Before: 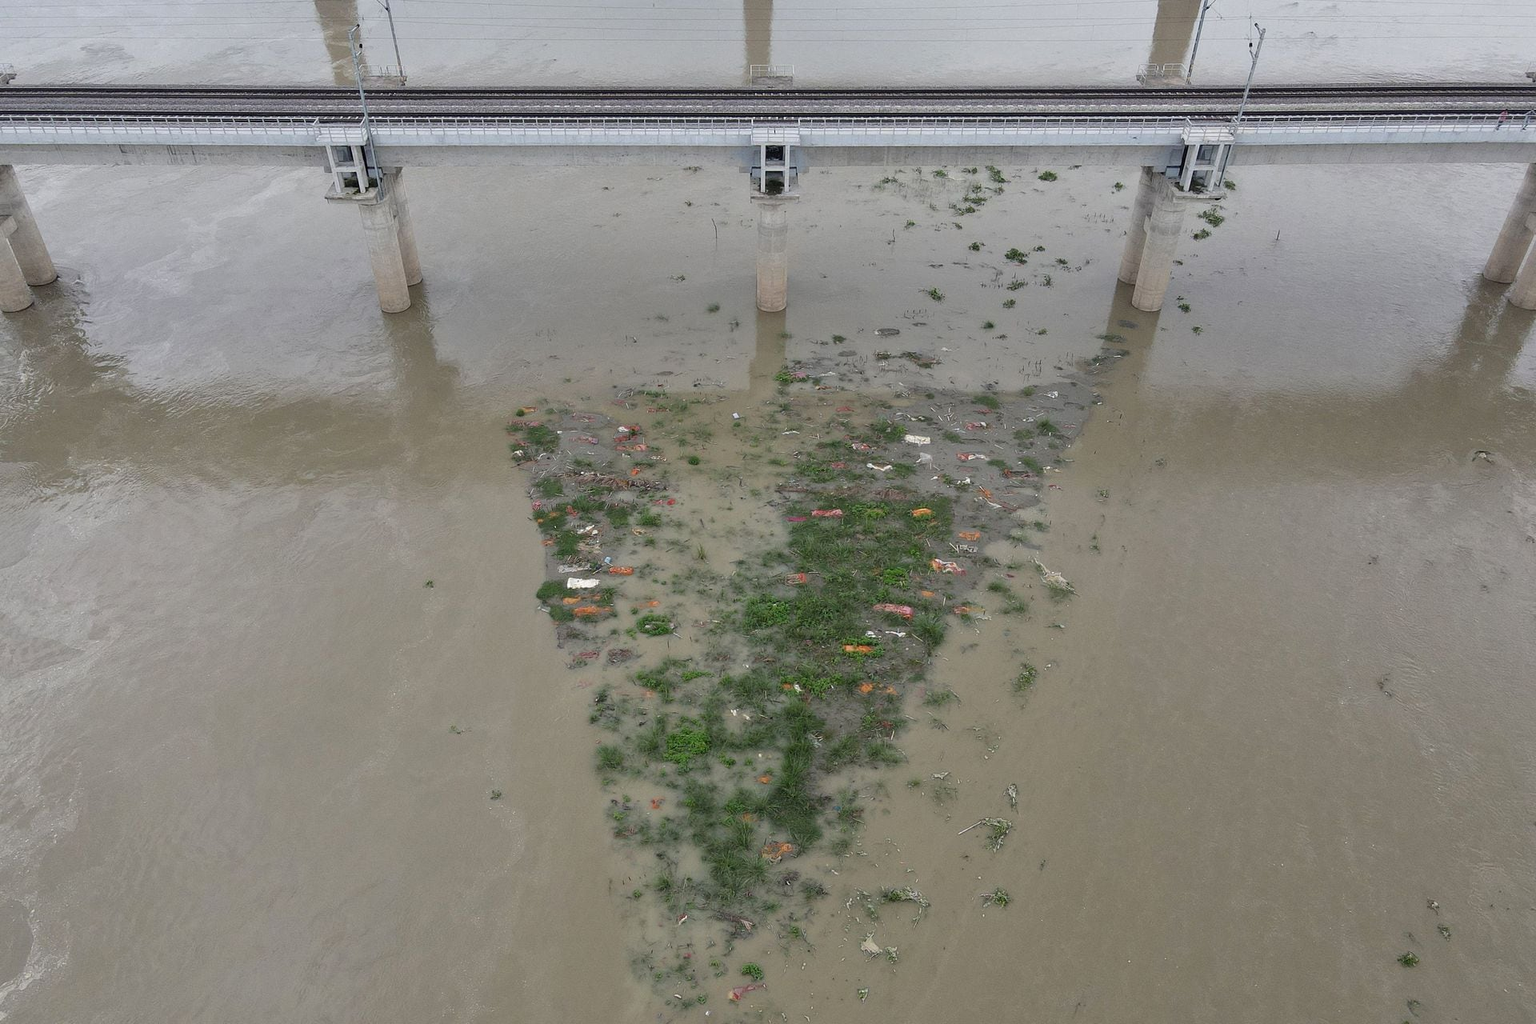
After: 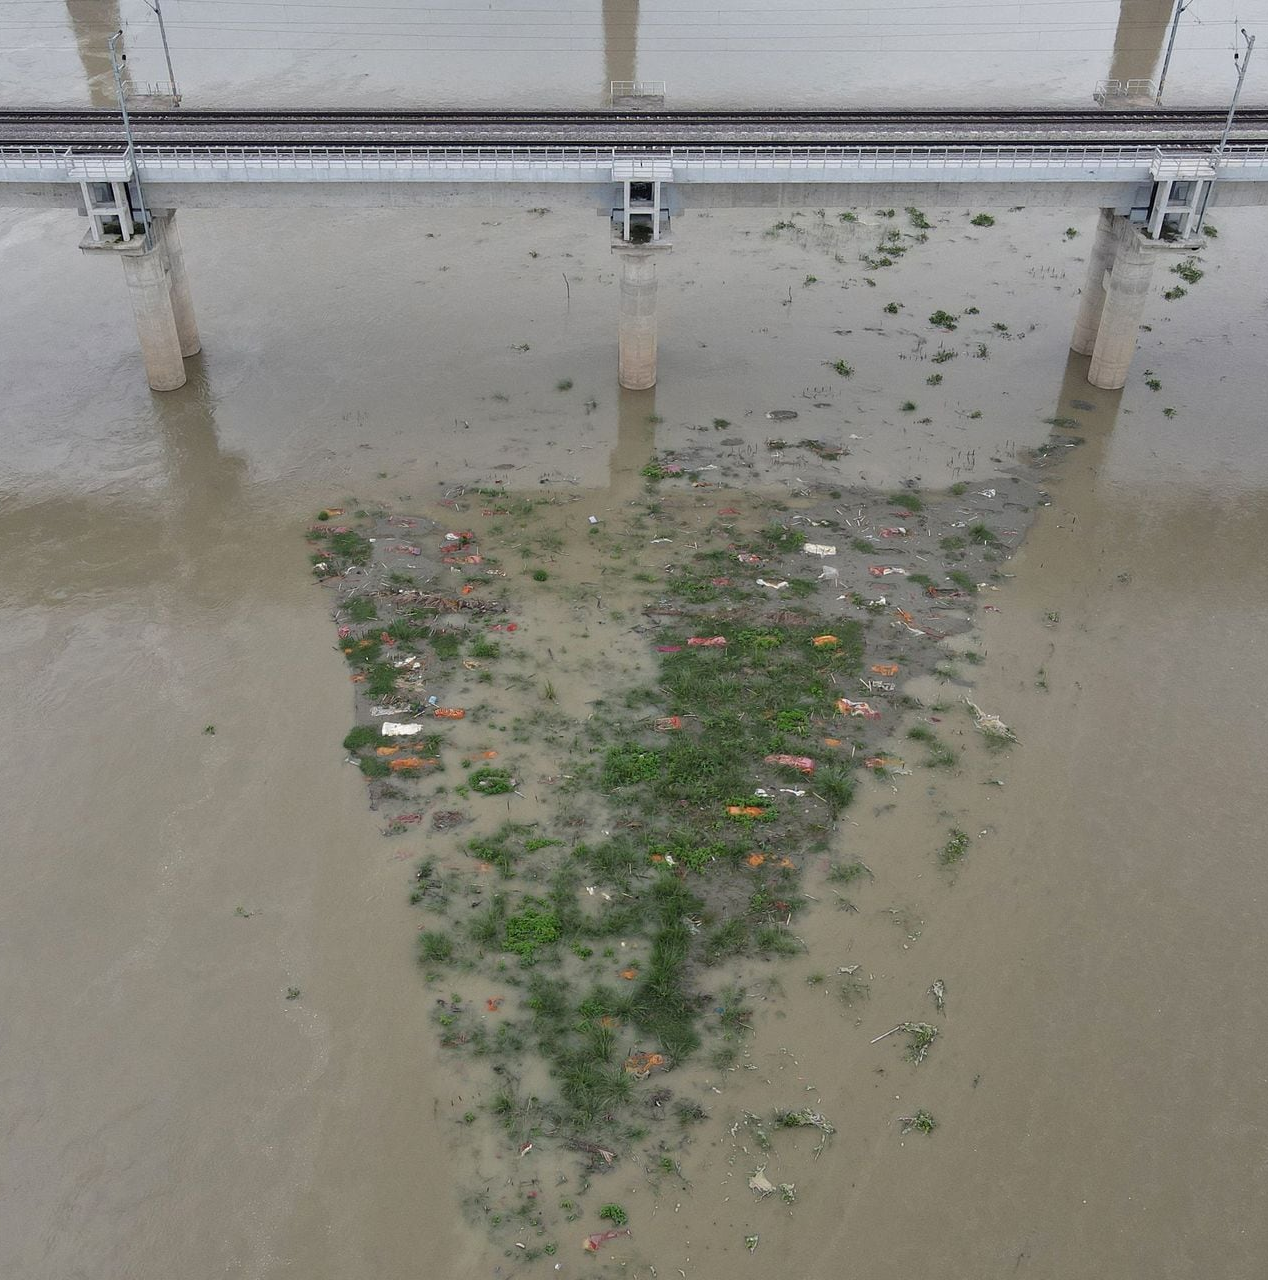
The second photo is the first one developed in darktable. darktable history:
crop: left 17.074%, right 16.845%
